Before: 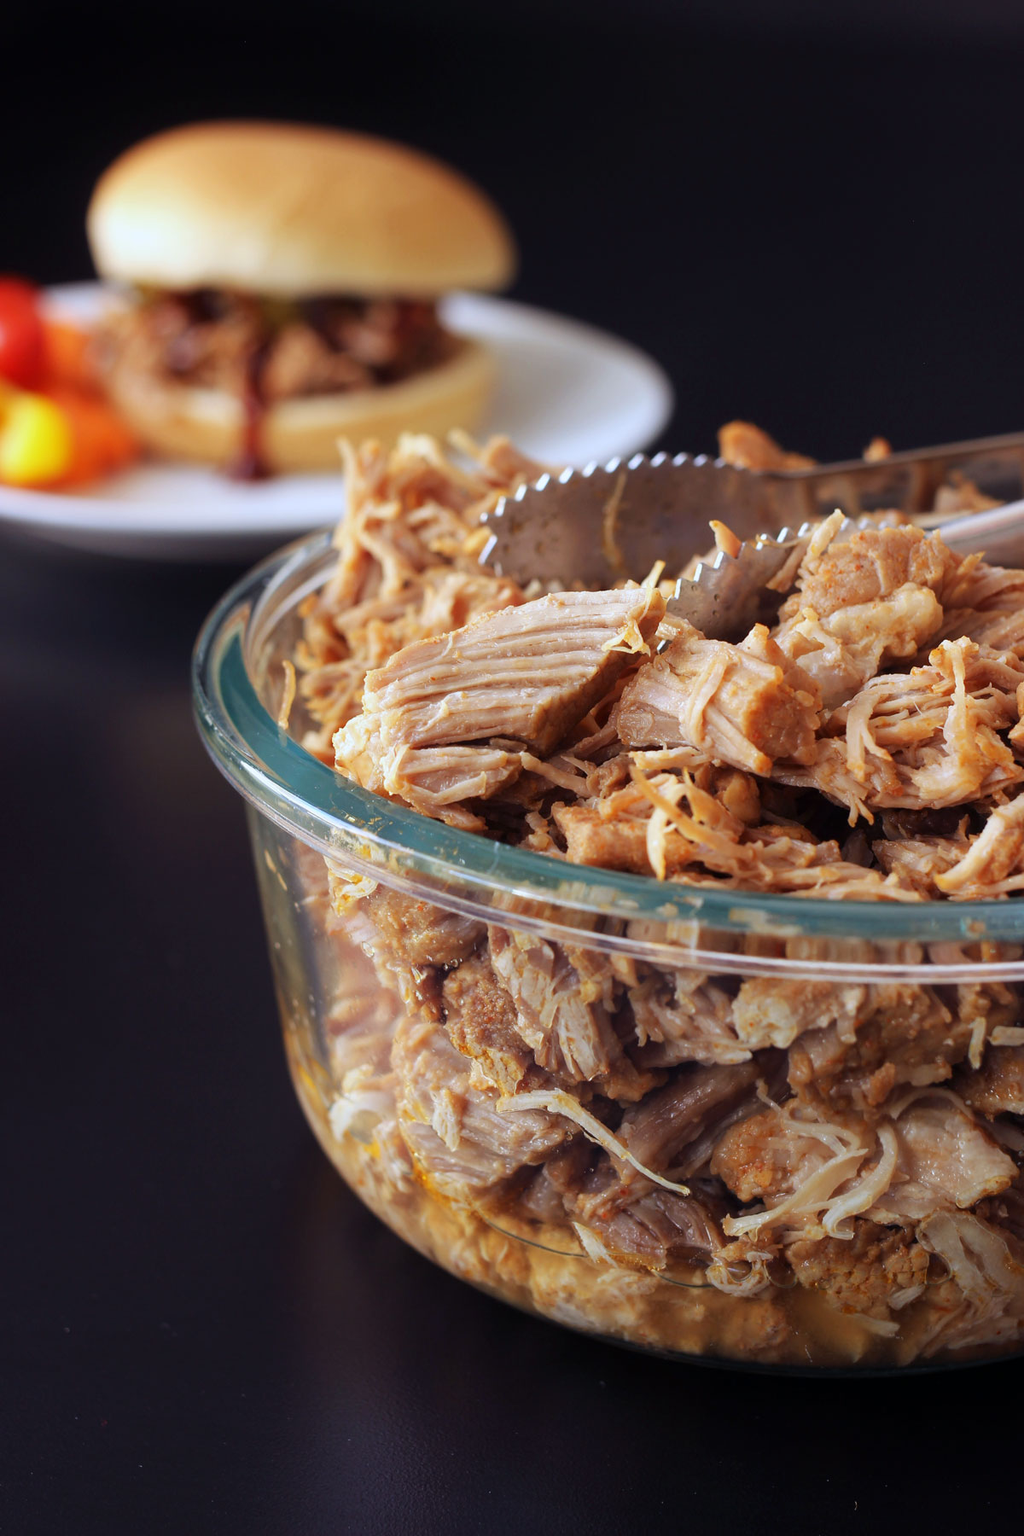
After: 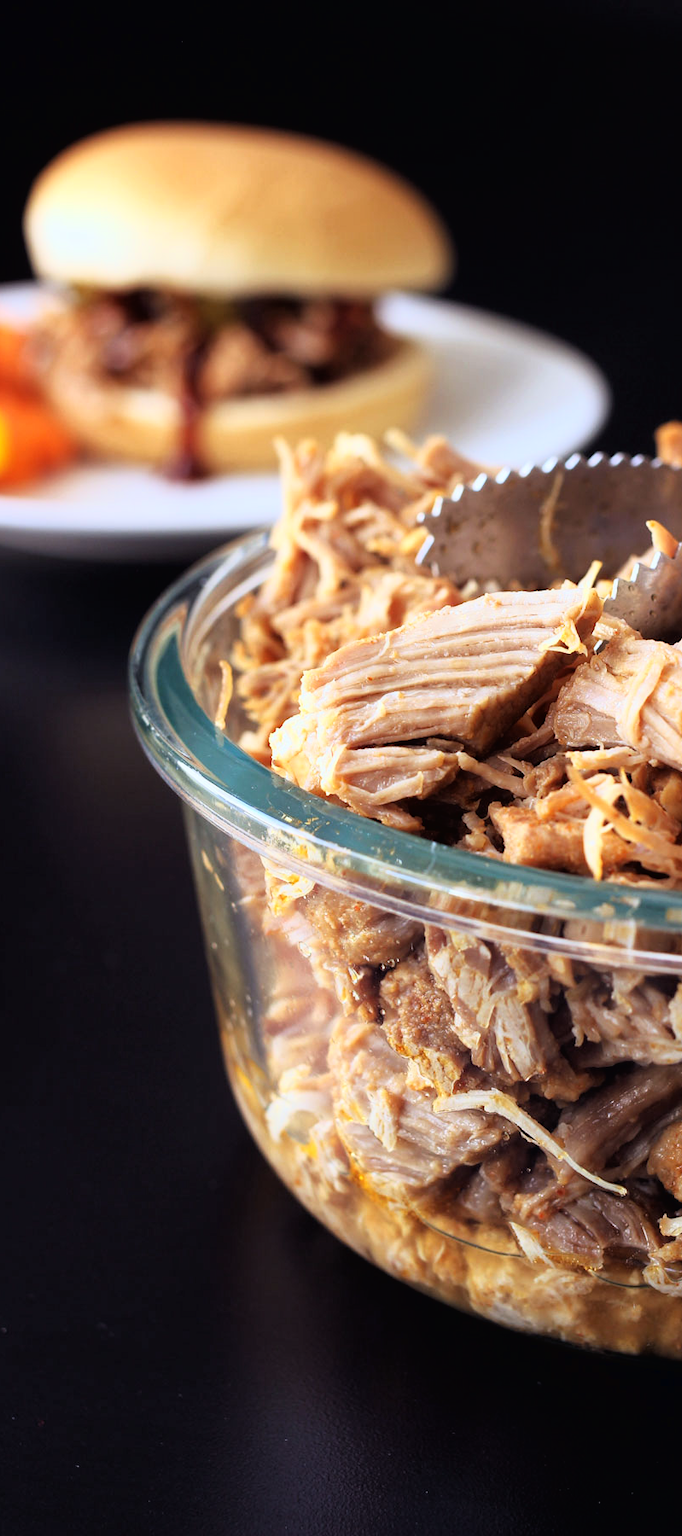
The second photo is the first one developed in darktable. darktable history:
crop and rotate: left 6.198%, right 27.074%
tone curve: curves: ch0 [(0, 0.013) (0.054, 0.018) (0.205, 0.191) (0.289, 0.292) (0.39, 0.424) (0.493, 0.551) (0.647, 0.752) (0.778, 0.895) (1, 0.998)]; ch1 [(0, 0) (0.385, 0.343) (0.439, 0.415) (0.494, 0.495) (0.501, 0.501) (0.51, 0.509) (0.54, 0.546) (0.586, 0.606) (0.66, 0.701) (0.783, 0.804) (1, 1)]; ch2 [(0, 0) (0.32, 0.281) (0.403, 0.399) (0.441, 0.428) (0.47, 0.469) (0.498, 0.496) (0.524, 0.538) (0.566, 0.579) (0.633, 0.665) (0.7, 0.711) (1, 1)]
